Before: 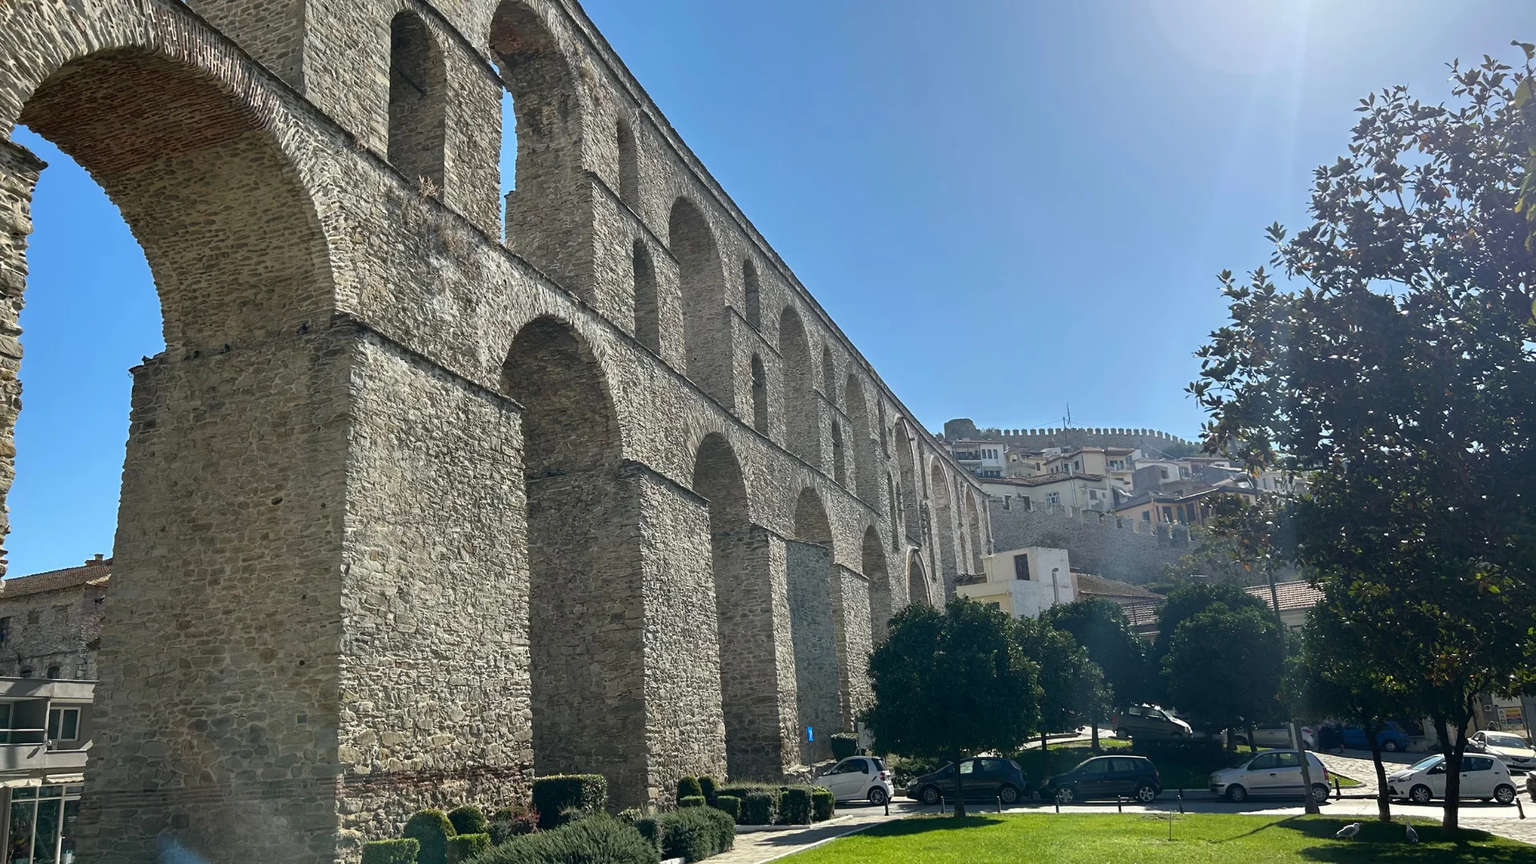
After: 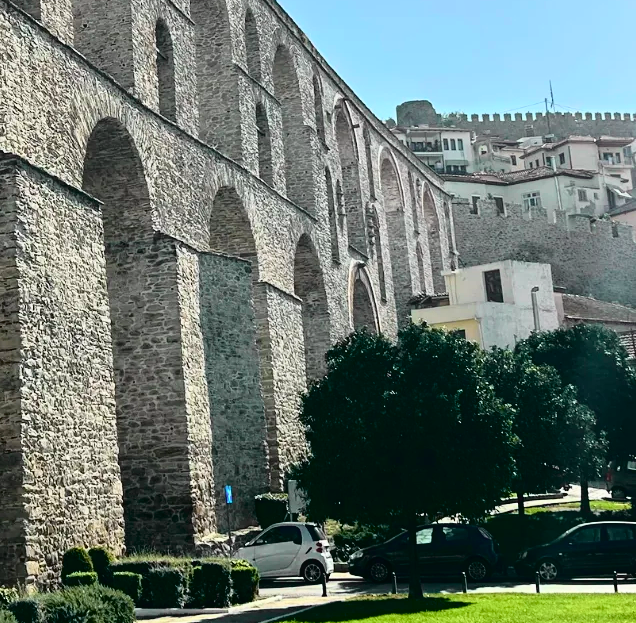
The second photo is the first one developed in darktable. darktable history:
tone curve: curves: ch0 [(0, 0.022) (0.177, 0.086) (0.392, 0.438) (0.704, 0.844) (0.858, 0.938) (1, 0.981)]; ch1 [(0, 0) (0.402, 0.36) (0.476, 0.456) (0.498, 0.497) (0.518, 0.521) (0.58, 0.598) (0.619, 0.65) (0.692, 0.737) (1, 1)]; ch2 [(0, 0) (0.415, 0.438) (0.483, 0.499) (0.503, 0.503) (0.526, 0.532) (0.563, 0.604) (0.626, 0.697) (0.699, 0.753) (0.997, 0.858)], color space Lab, independent channels
crop: left 40.878%, top 39.176%, right 25.993%, bottom 3.081%
local contrast: highlights 100%, shadows 100%, detail 120%, midtone range 0.2
